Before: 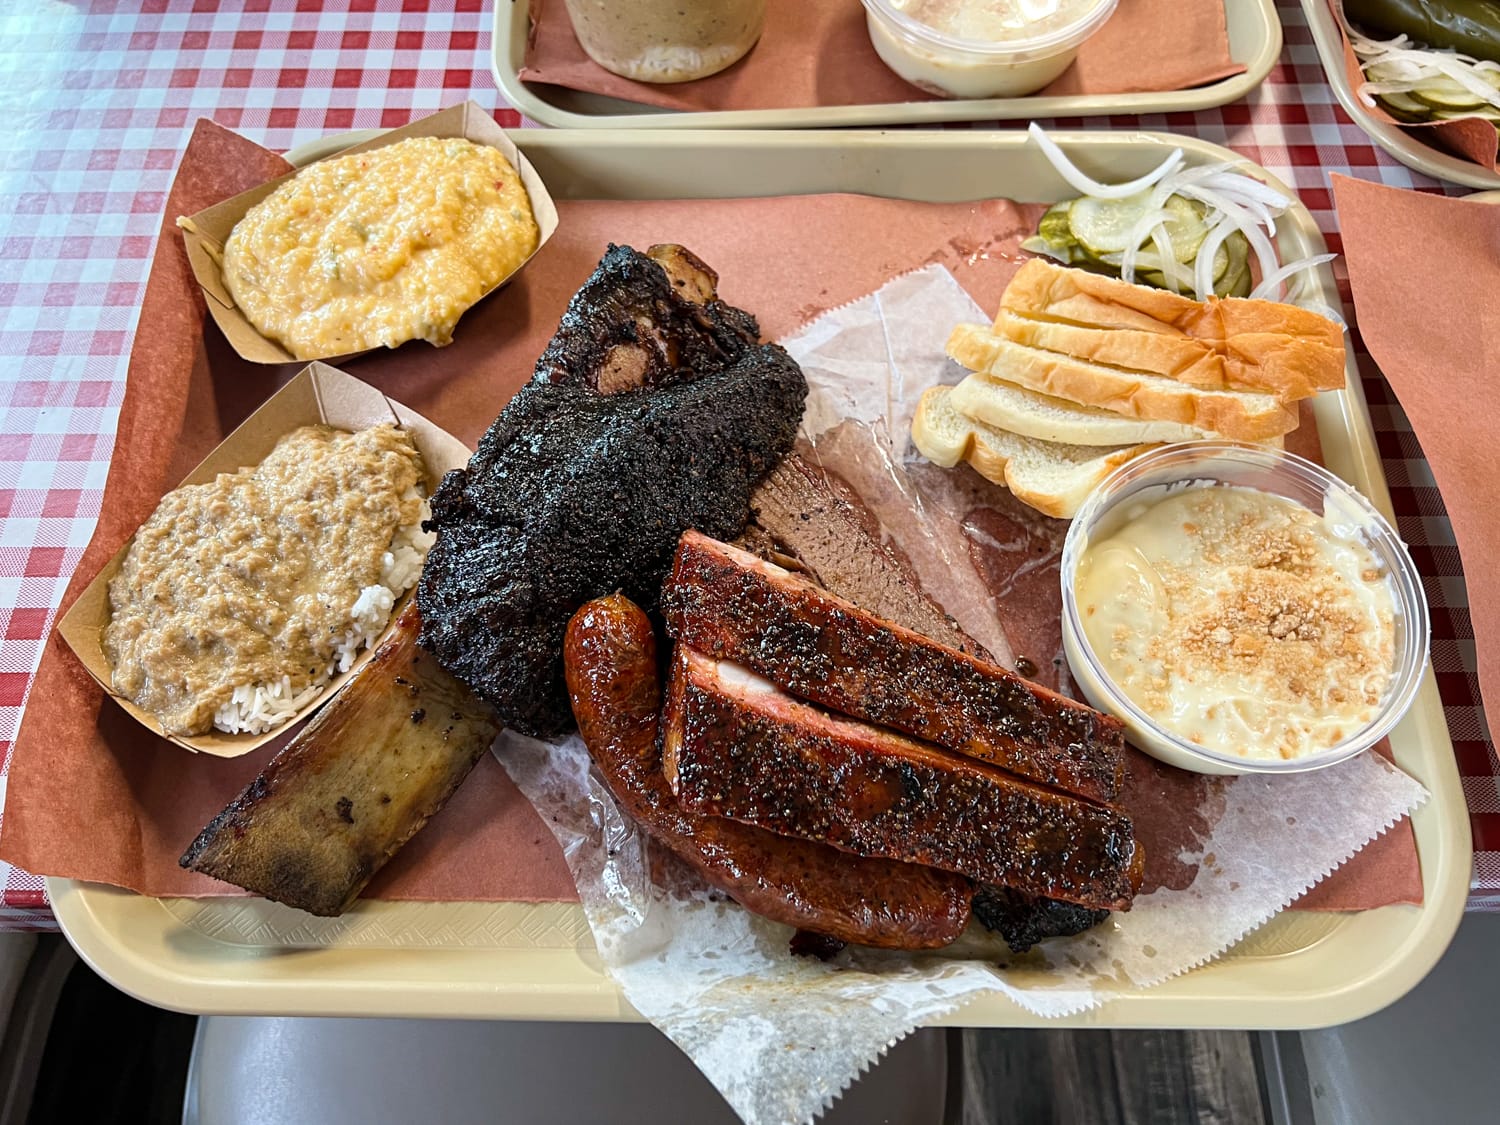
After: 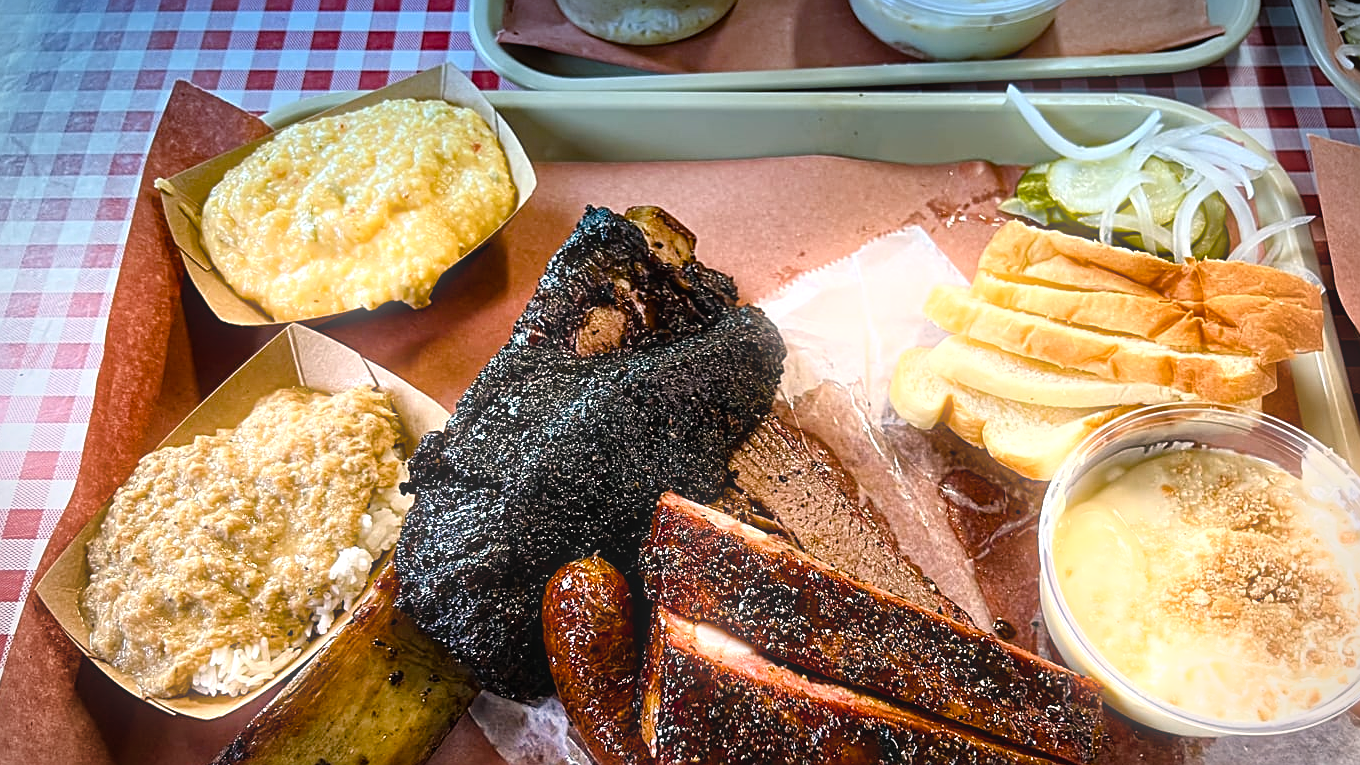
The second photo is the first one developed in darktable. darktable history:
crop: left 1.509%, top 3.452%, right 7.696%, bottom 28.452%
color balance rgb: shadows lift › chroma 1%, shadows lift › hue 217.2°, power › hue 310.8°, highlights gain › chroma 2%, highlights gain › hue 44.4°, global offset › luminance 0.25%, global offset › hue 171.6°, perceptual saturation grading › global saturation 14.09%, perceptual saturation grading › highlights -30%, perceptual saturation grading › shadows 50.67%, global vibrance 25%, contrast 20%
shadows and highlights: radius 118.69, shadows 42.21, highlights -61.56, soften with gaussian
graduated density: density 2.02 EV, hardness 44%, rotation 0.374°, offset 8.21, hue 208.8°, saturation 97%
vignetting: unbound false
sharpen: on, module defaults
bloom: size 5%, threshold 95%, strength 15%
